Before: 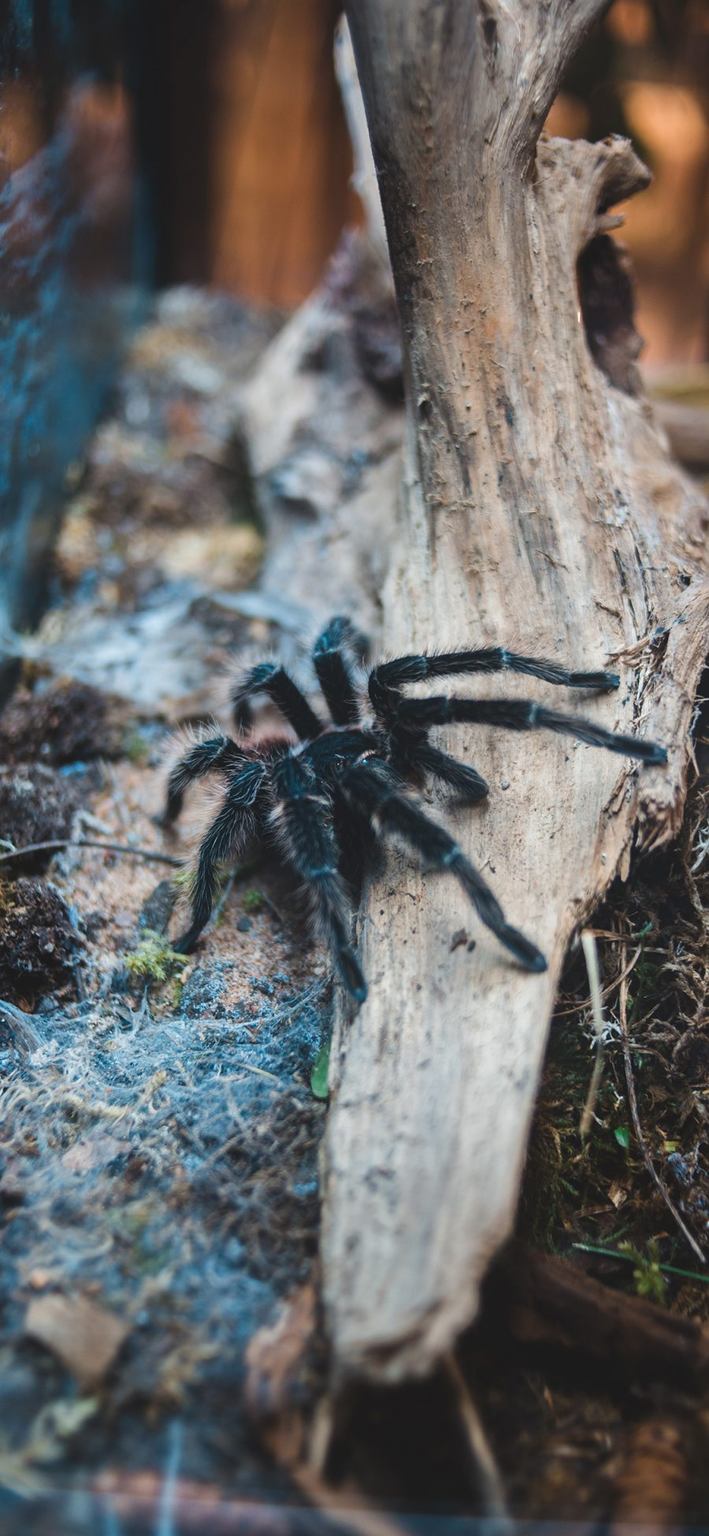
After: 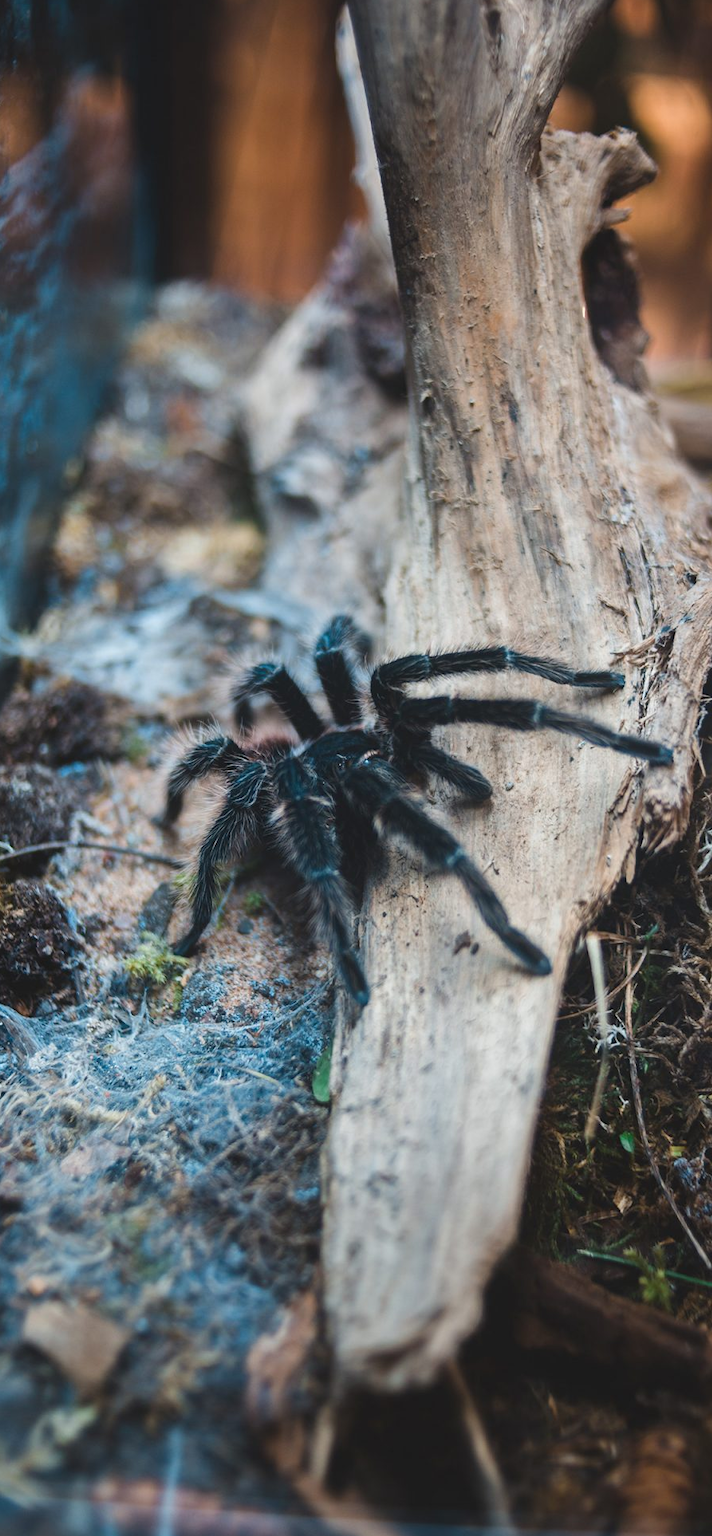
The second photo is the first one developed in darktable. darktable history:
crop: left 0.436%, top 0.616%, right 0.173%, bottom 0.563%
